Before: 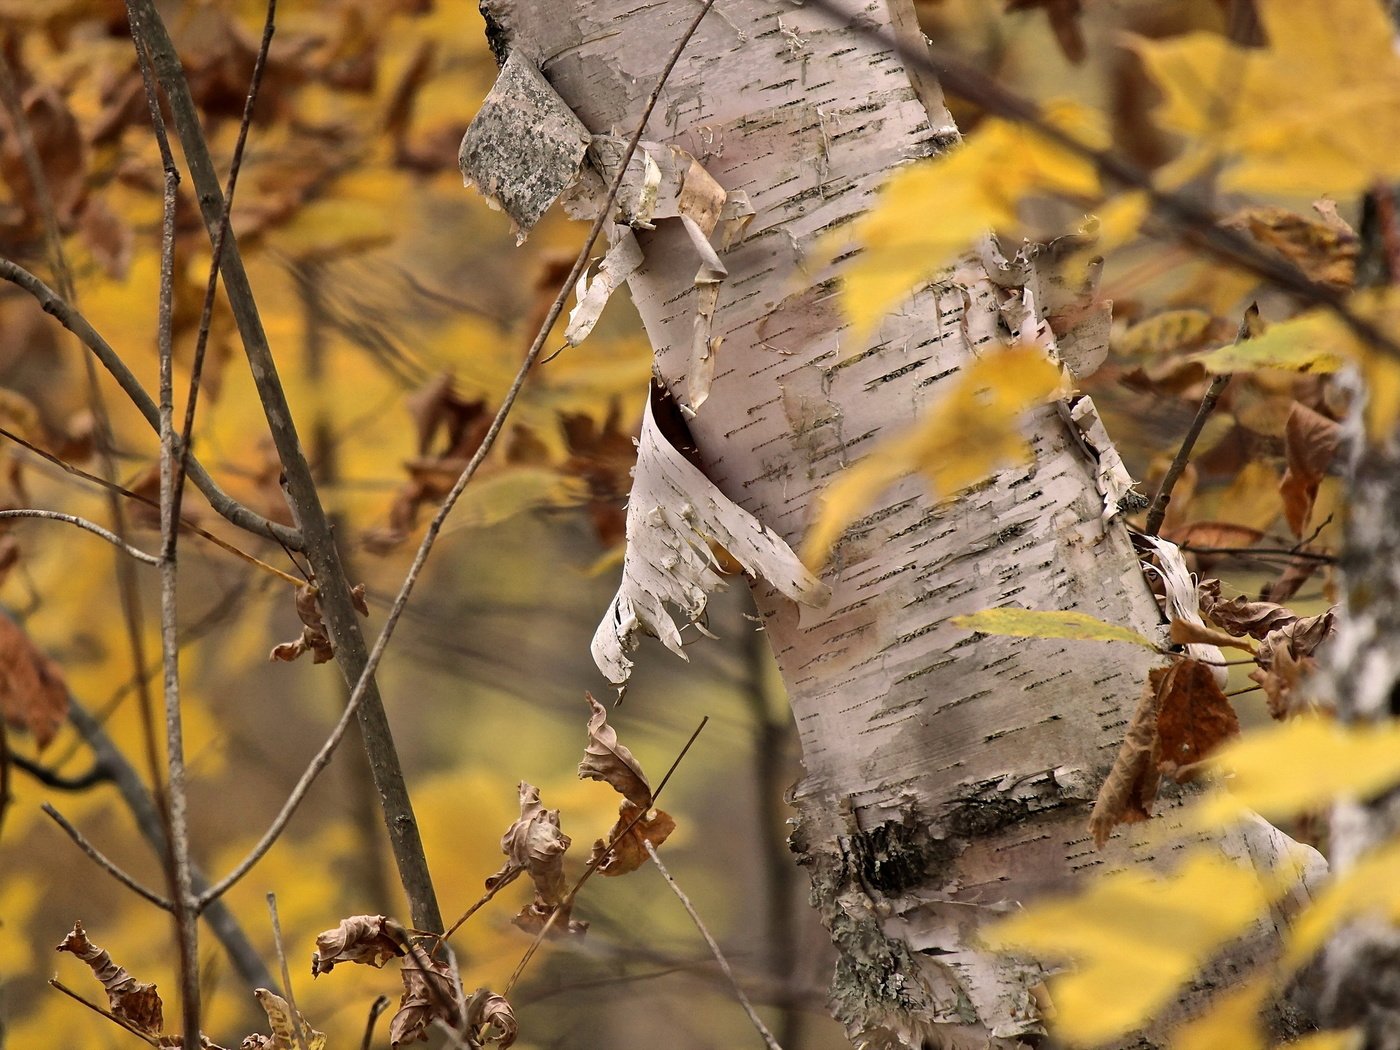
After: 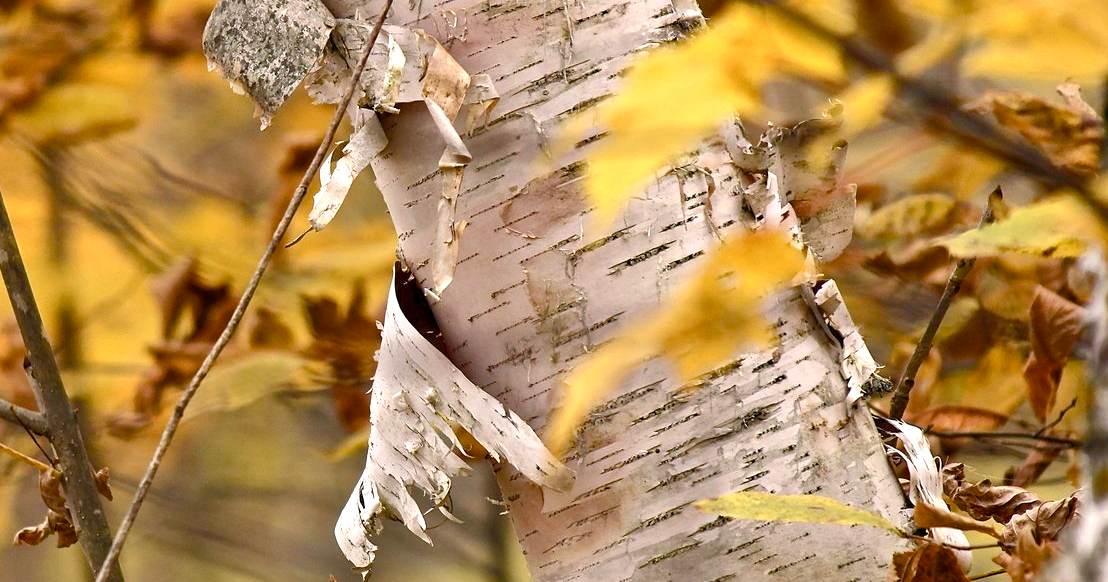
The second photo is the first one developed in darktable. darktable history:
exposure: exposure 0.497 EV, compensate highlight preservation false
color balance rgb: perceptual saturation grading › global saturation 20%, perceptual saturation grading › highlights -25.27%, perceptual saturation grading › shadows 49.405%
crop: left 18.322%, top 11.073%, right 2.485%, bottom 33.409%
